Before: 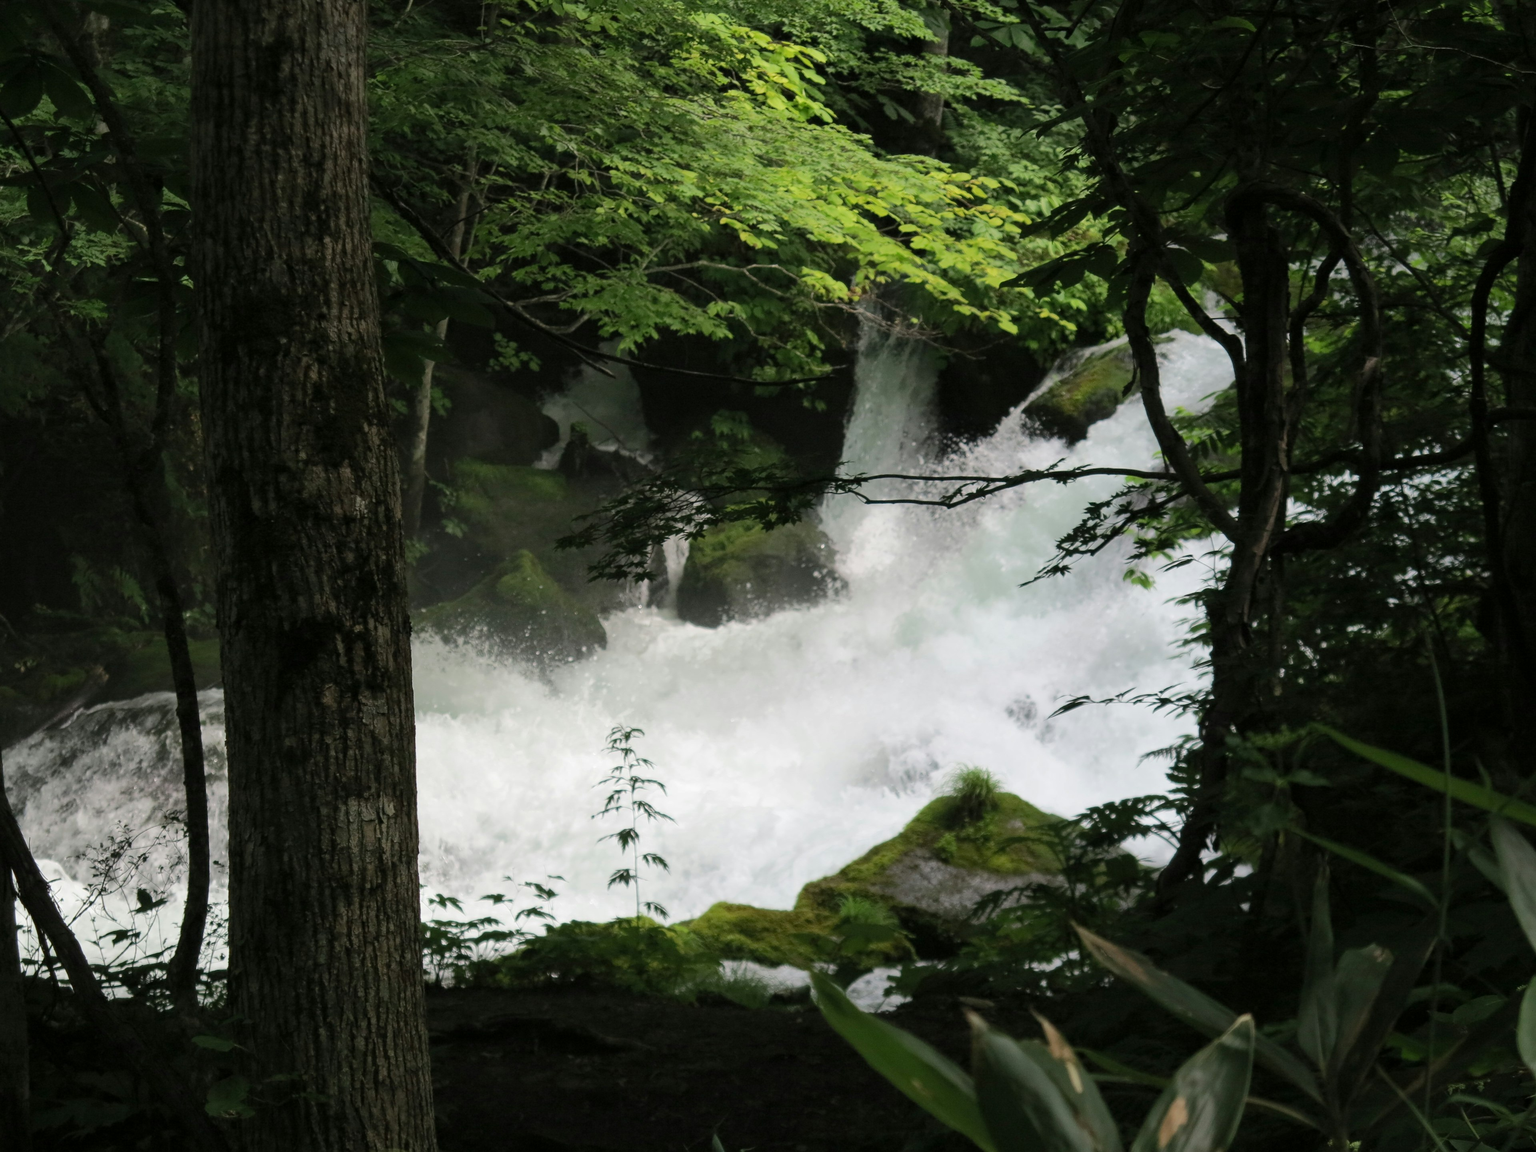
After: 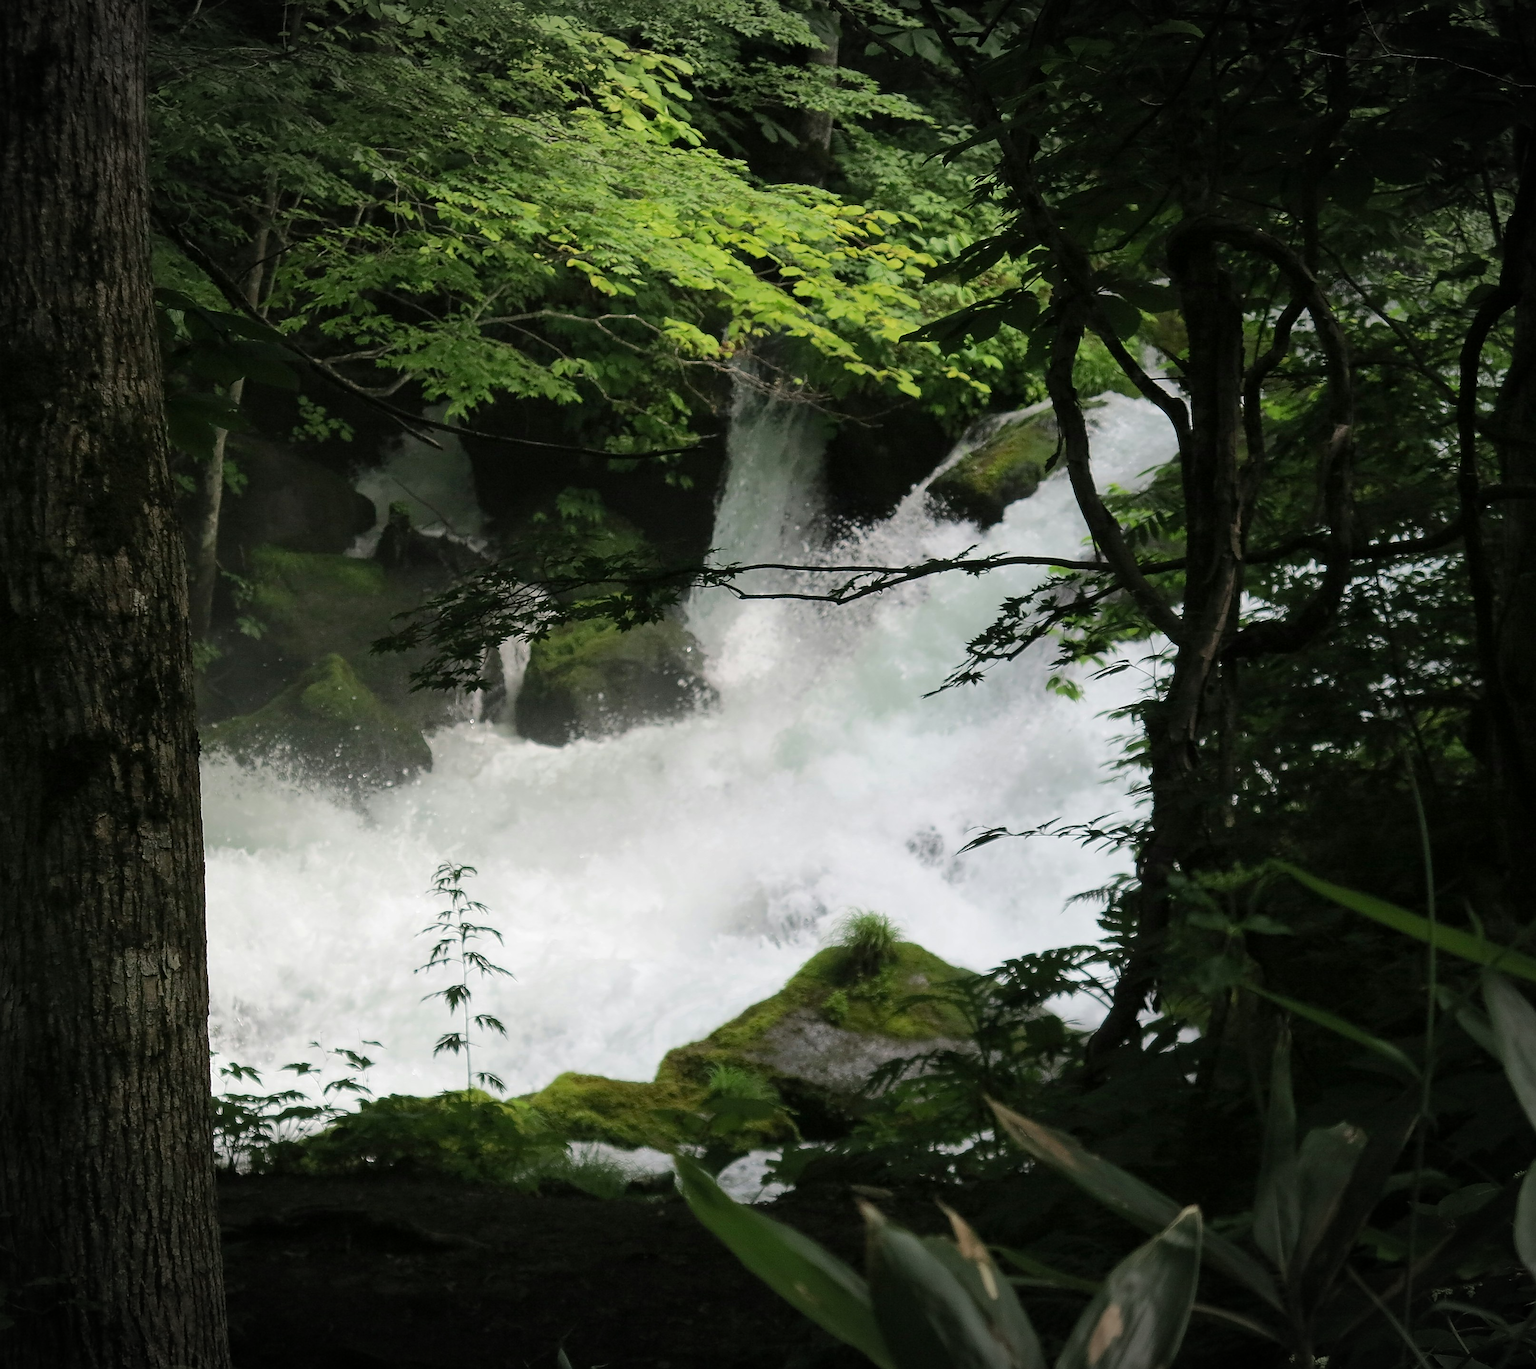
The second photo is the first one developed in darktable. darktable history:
sharpen: radius 1.382, amount 1.247, threshold 0.655
crop: left 15.843%
vignetting: fall-off start 100.77%, width/height ratio 1.31
